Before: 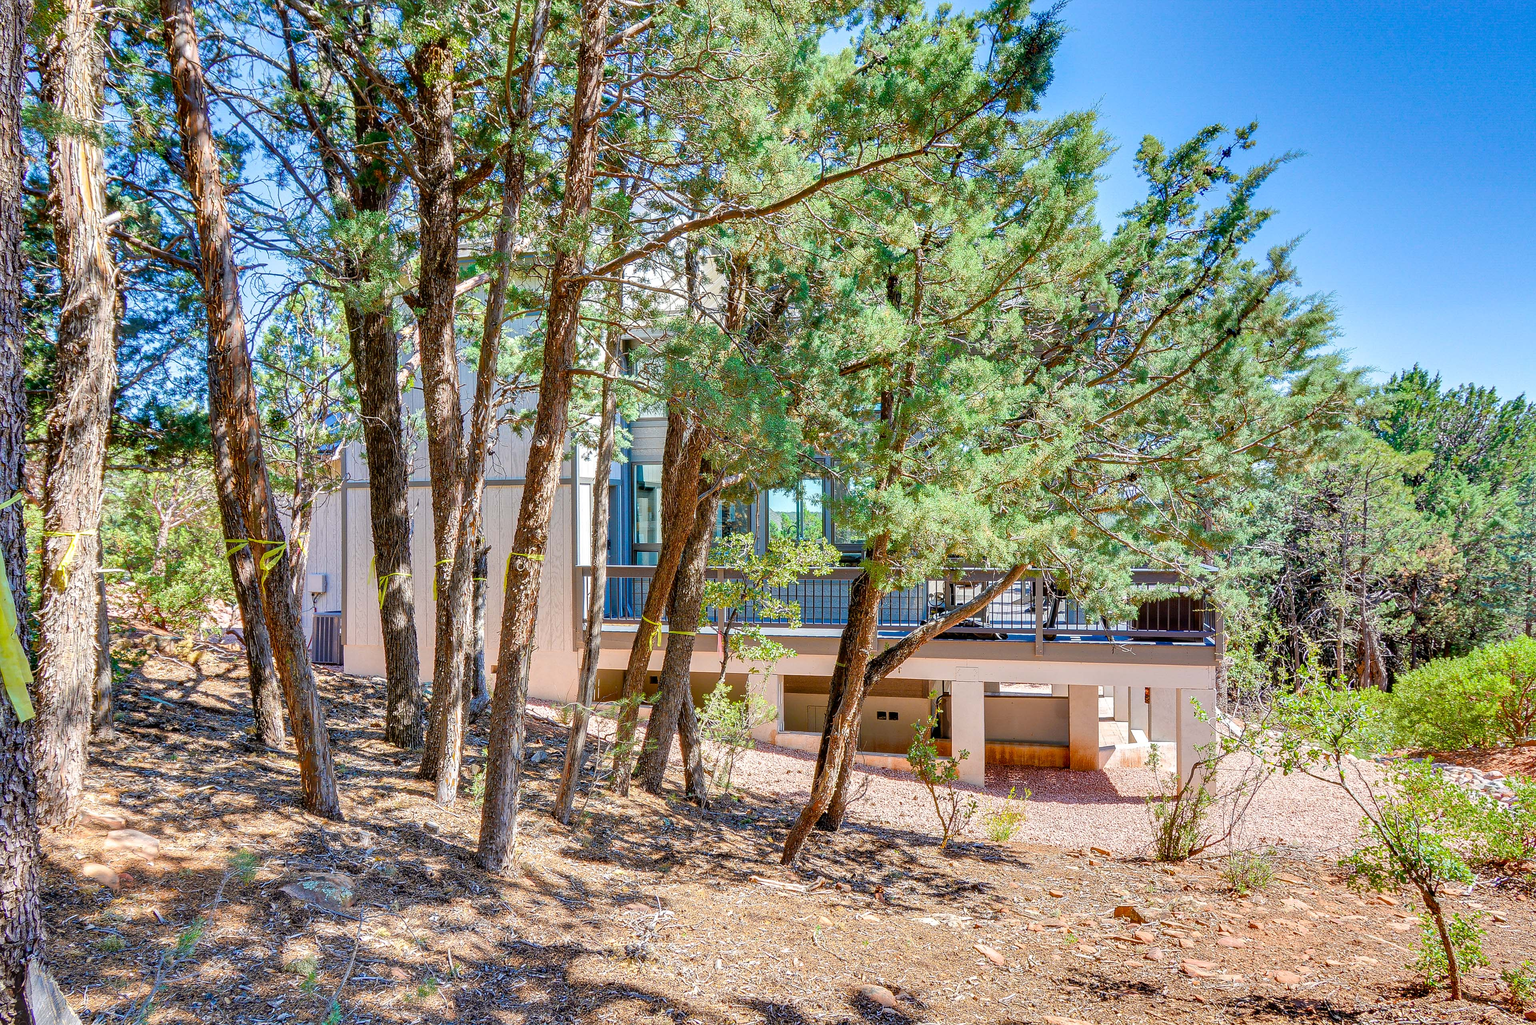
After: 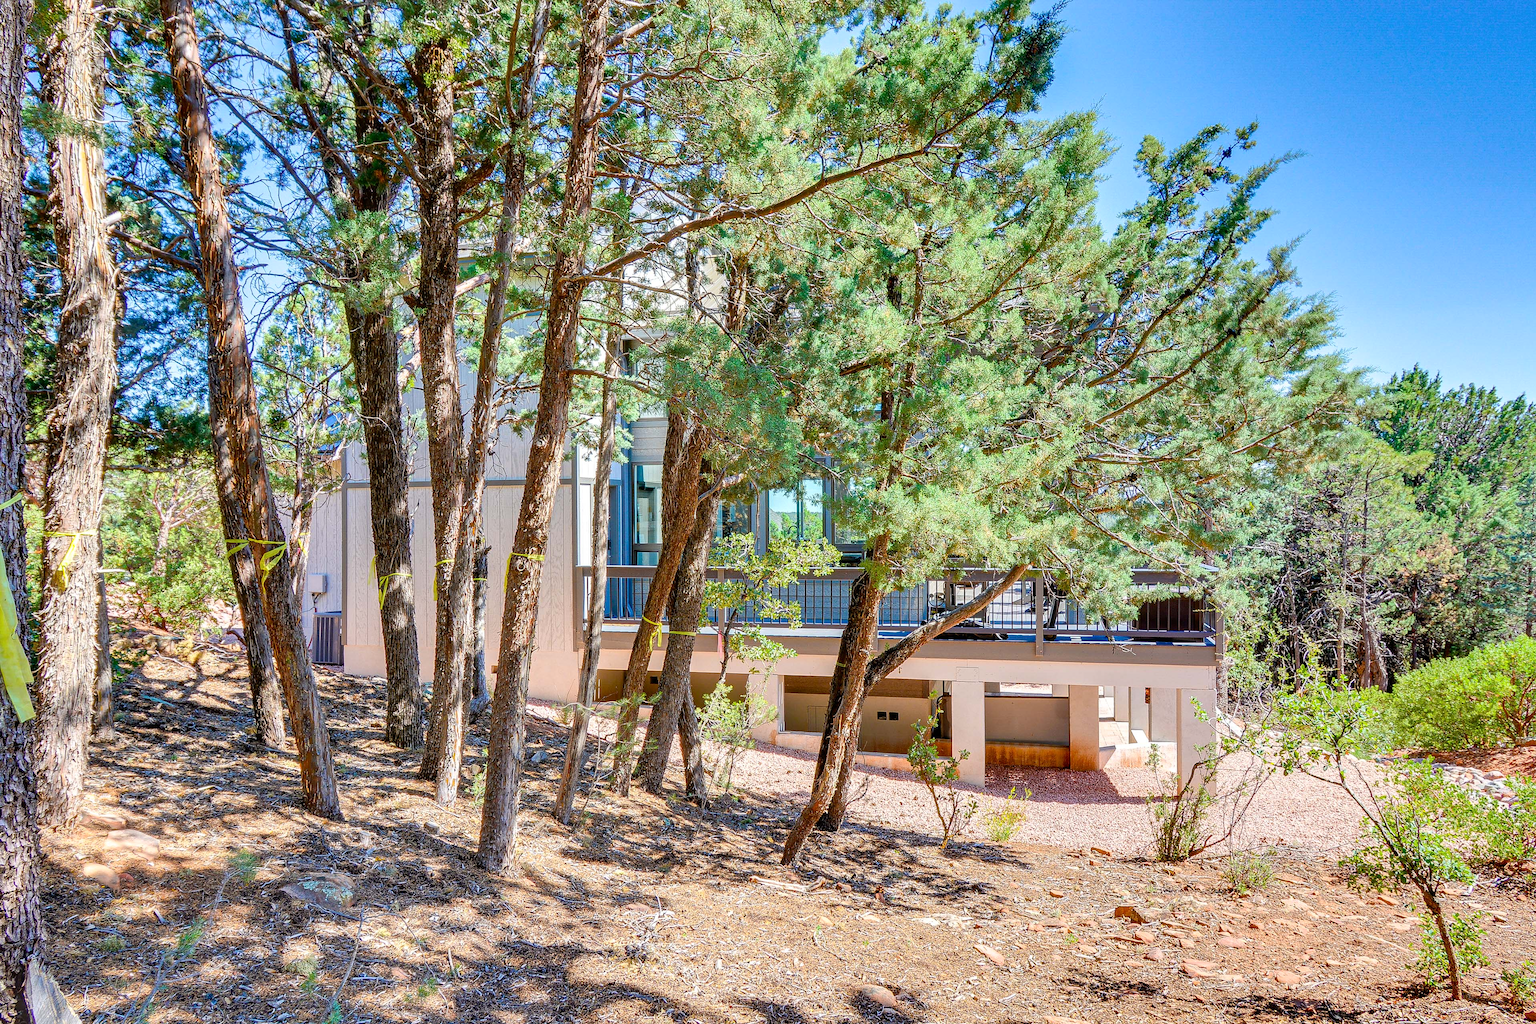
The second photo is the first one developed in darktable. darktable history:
contrast brightness saturation: contrast 0.098, brightness 0.022, saturation 0.018
